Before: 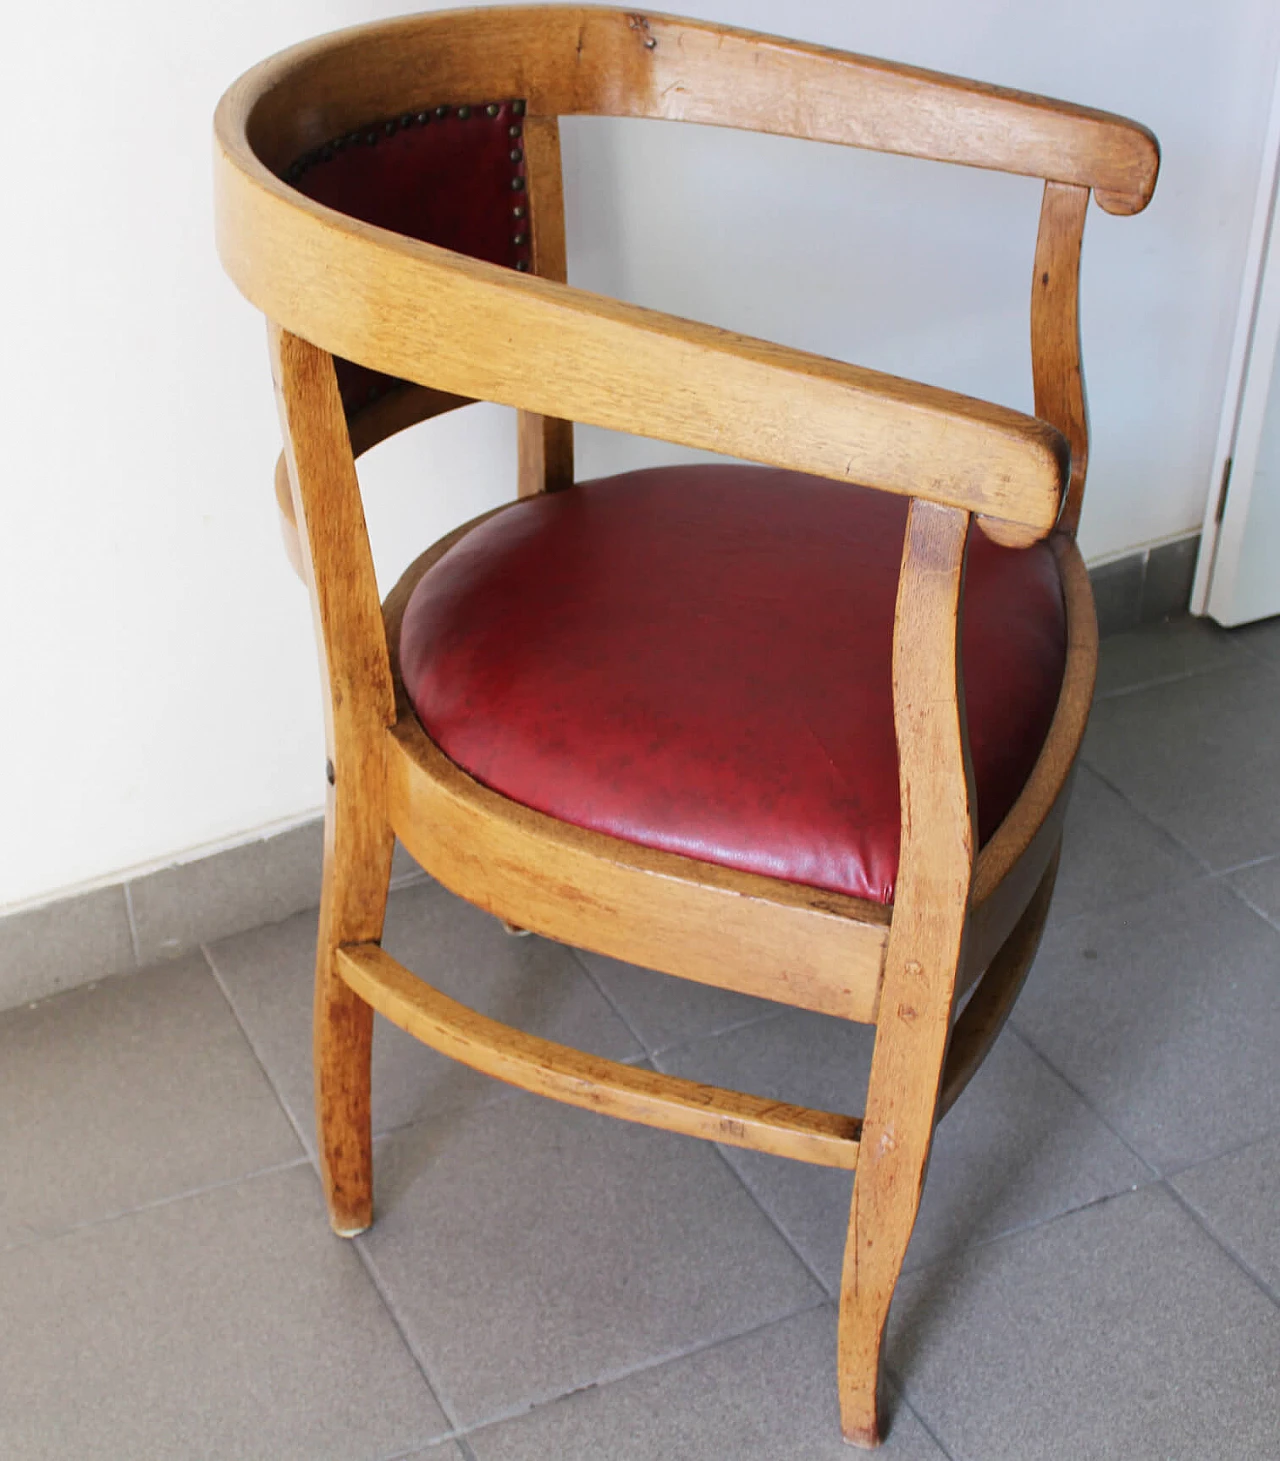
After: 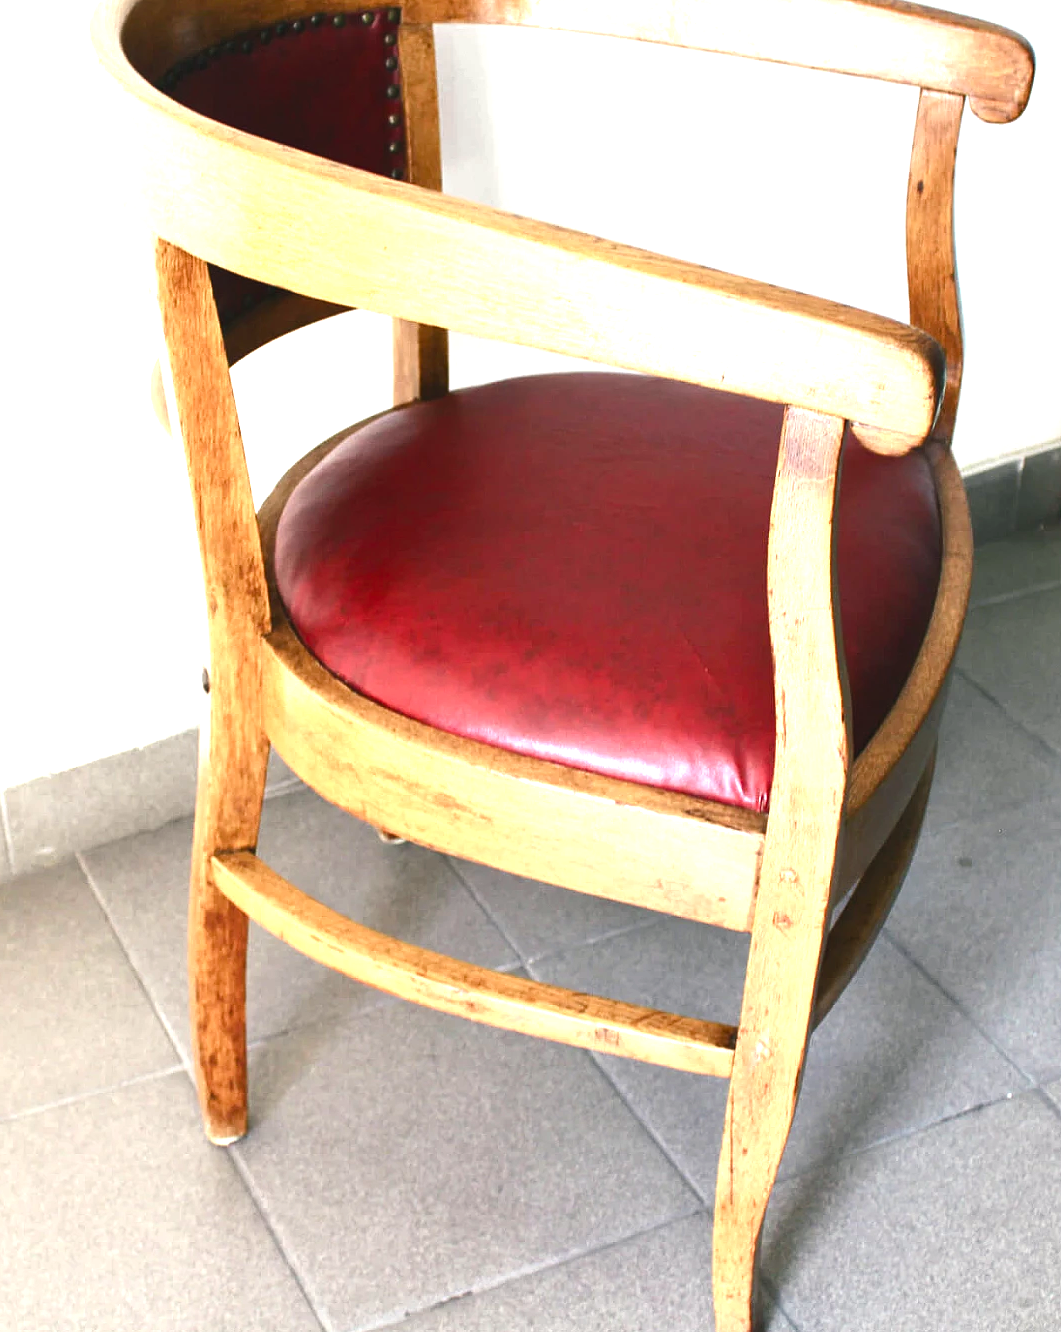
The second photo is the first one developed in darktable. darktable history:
exposure: black level correction -0.005, exposure 0.627 EV, compensate highlight preservation false
crop: left 9.806%, top 6.312%, right 7.271%, bottom 2.485%
color balance rgb: shadows lift › luminance -8.076%, shadows lift › chroma 2.13%, shadows lift › hue 163.37°, highlights gain › luminance 7.604%, highlights gain › chroma 1.96%, highlights gain › hue 88.73°, perceptual saturation grading › global saturation 20%, perceptual saturation grading › highlights -49.848%, perceptual saturation grading › shadows 25.07%, perceptual brilliance grading › global brilliance -4.825%, perceptual brilliance grading › highlights 23.719%, perceptual brilliance grading › mid-tones 7.021%, perceptual brilliance grading › shadows -5.101%
